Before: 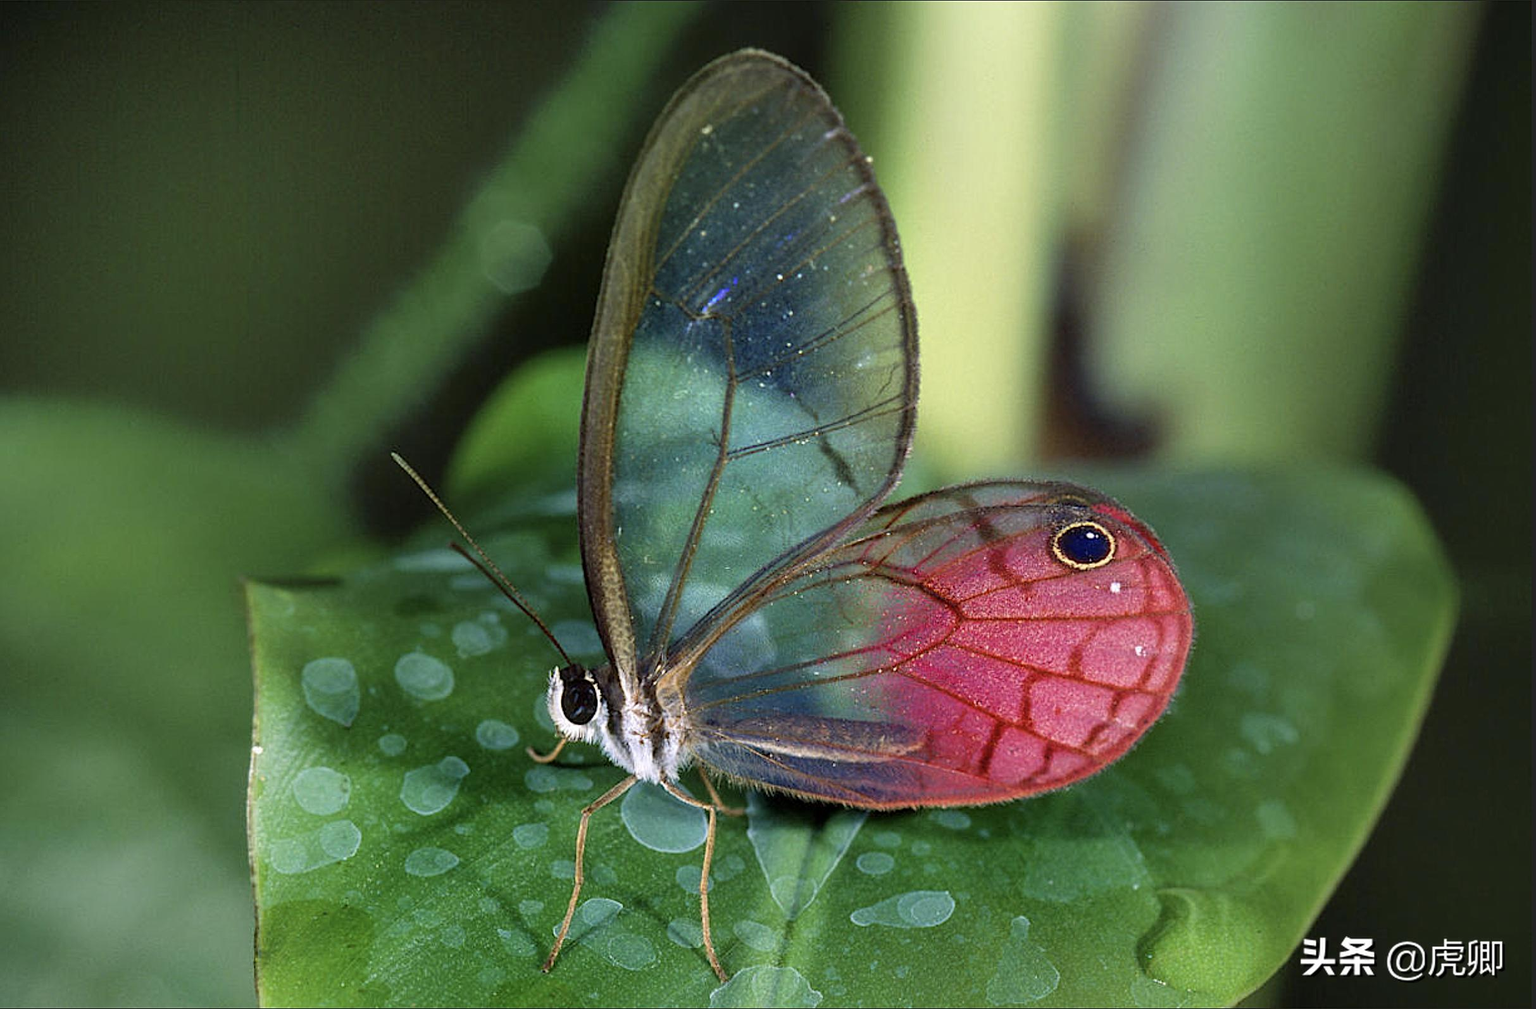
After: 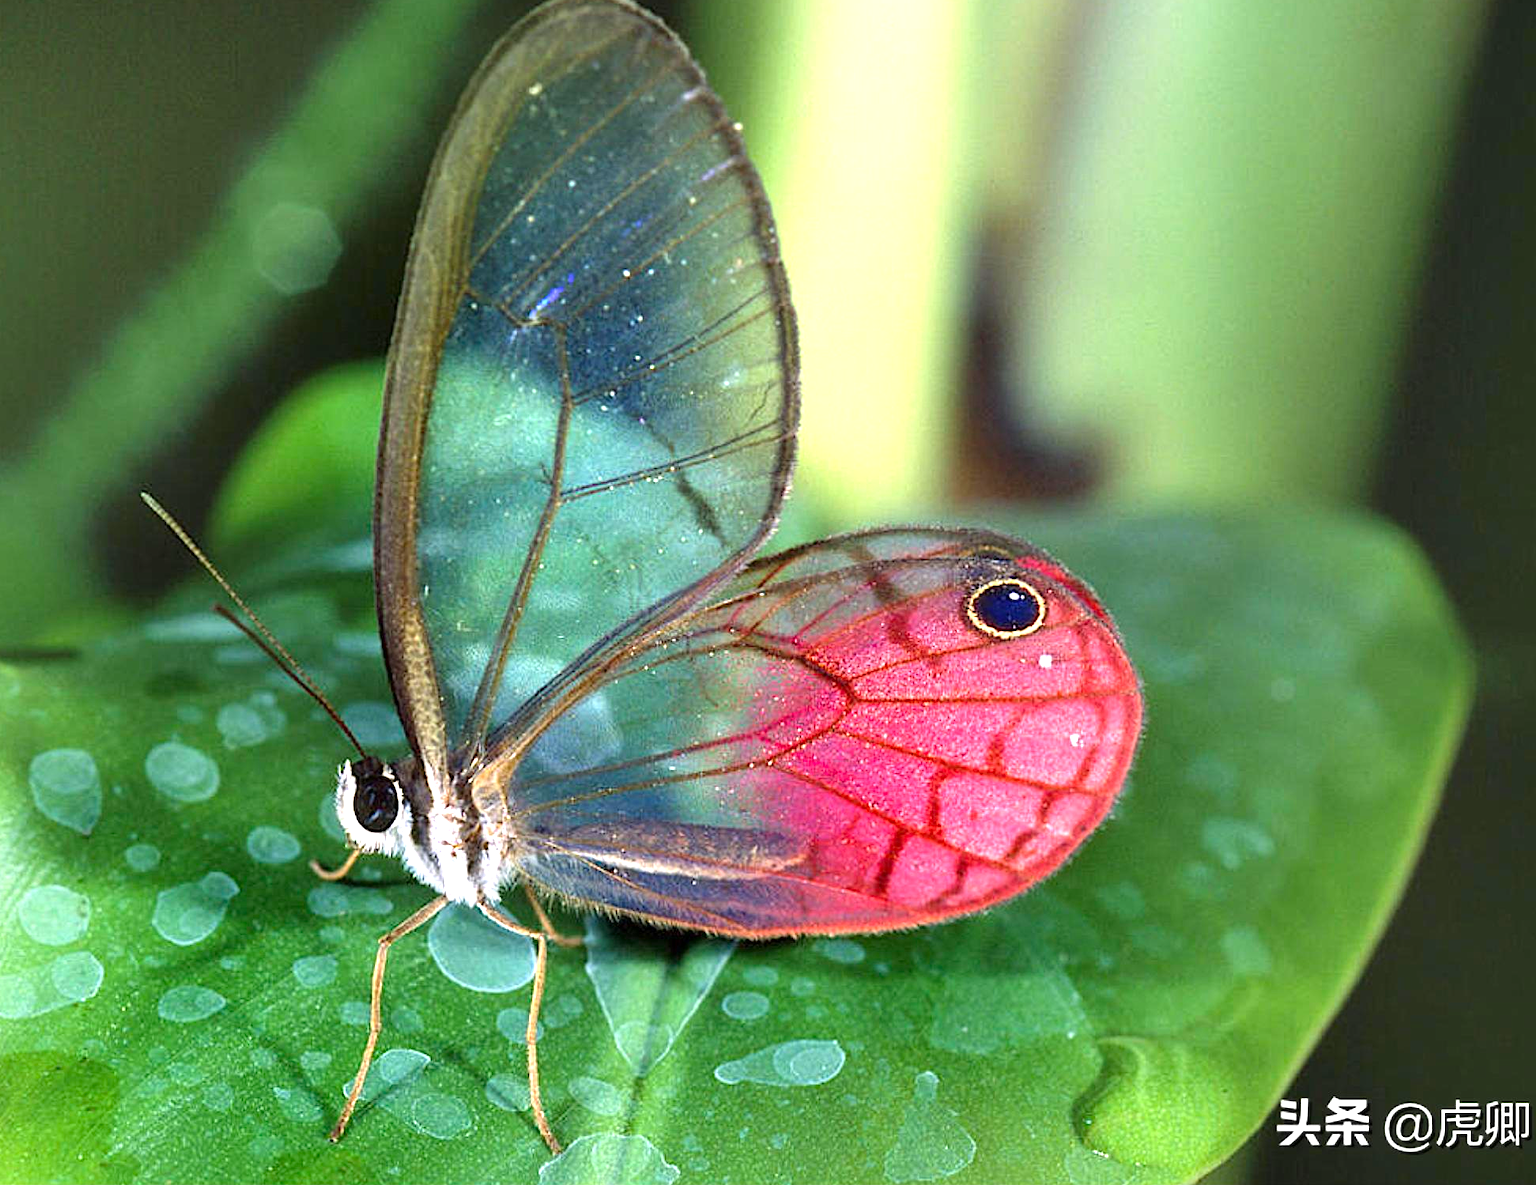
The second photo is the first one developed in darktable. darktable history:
exposure: exposure 1 EV, compensate highlight preservation false
crop and rotate: left 18.173%, top 5.854%, right 1.76%
